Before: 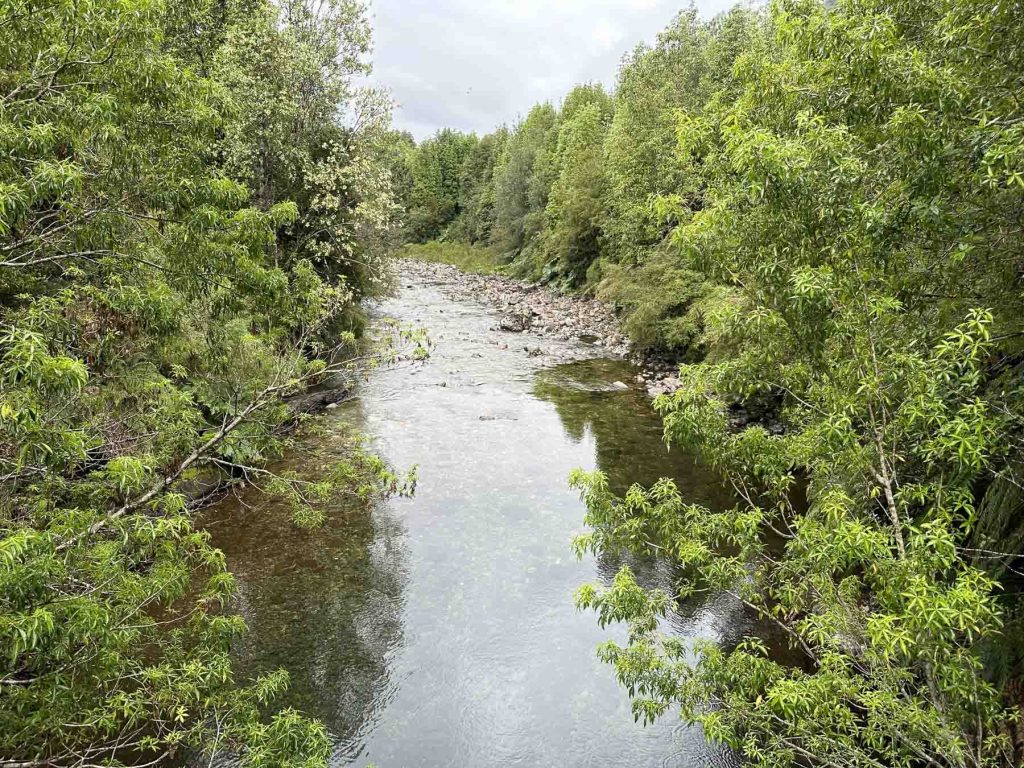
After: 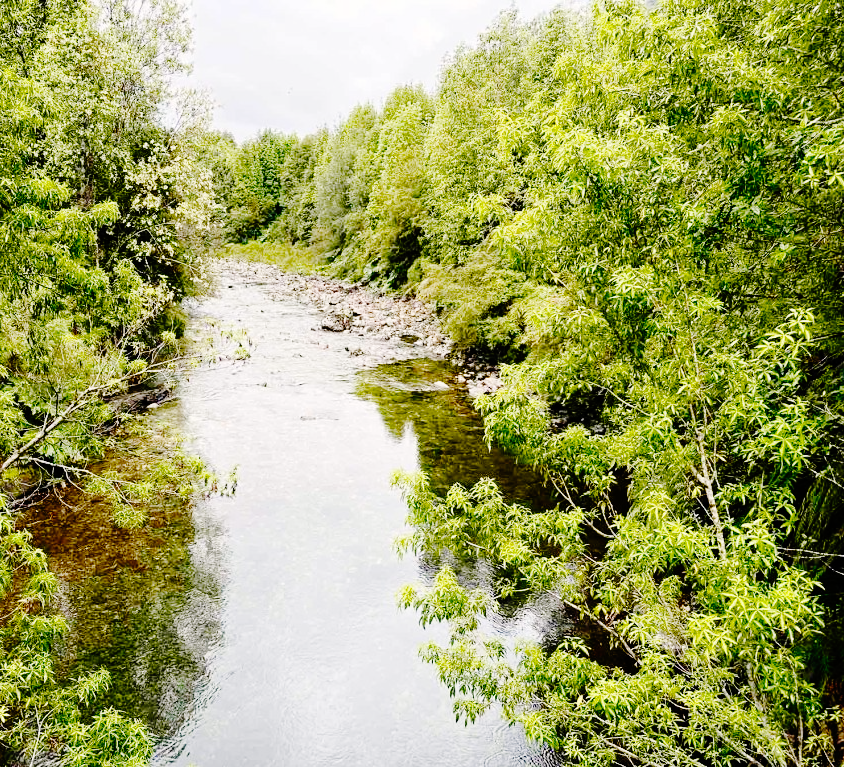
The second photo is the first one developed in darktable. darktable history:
color balance rgb: highlights gain › chroma 0.915%, highlights gain › hue 25.6°, linear chroma grading › global chroma 0.649%, perceptual saturation grading › global saturation 1.191%, perceptual saturation grading › highlights -2.972%, perceptual saturation grading › mid-tones 4.474%, perceptual saturation grading › shadows 8.762%, global vibrance 20%
crop: left 17.528%, bottom 0.029%
base curve: curves: ch0 [(0, 0) (0.036, 0.01) (0.123, 0.254) (0.258, 0.504) (0.507, 0.748) (1, 1)], preserve colors none
